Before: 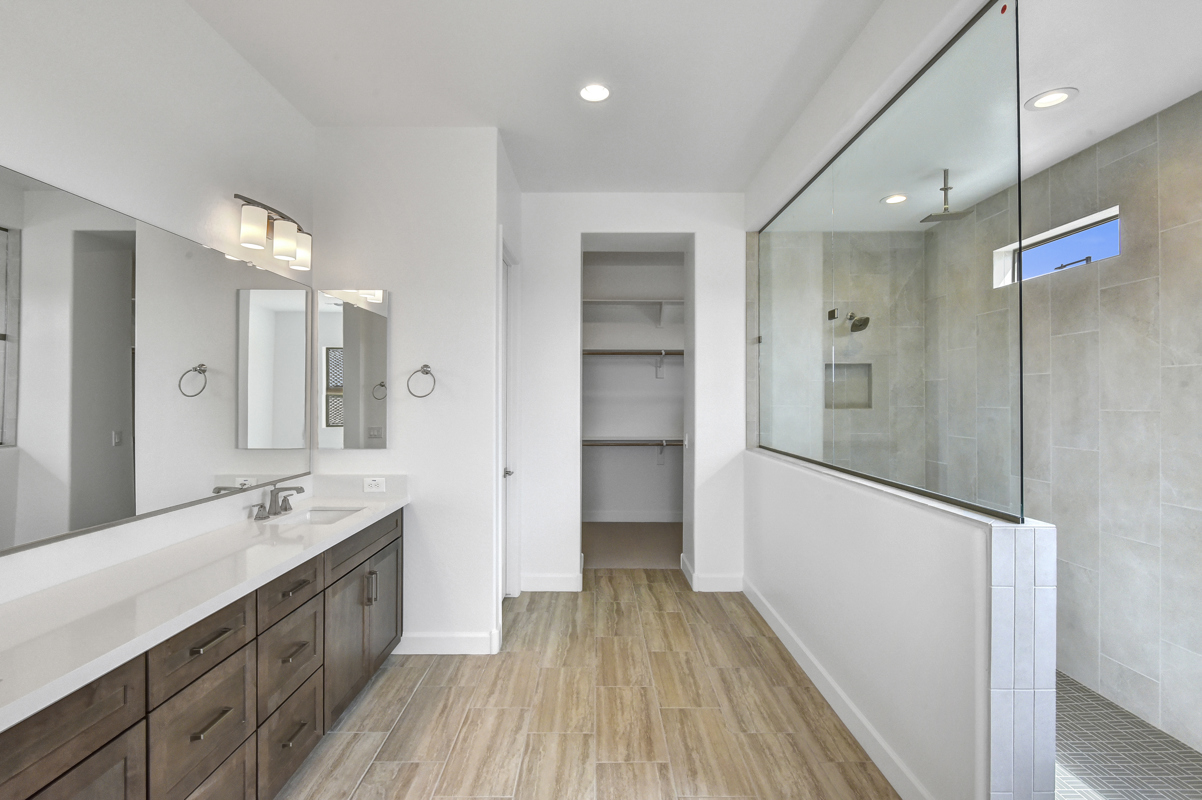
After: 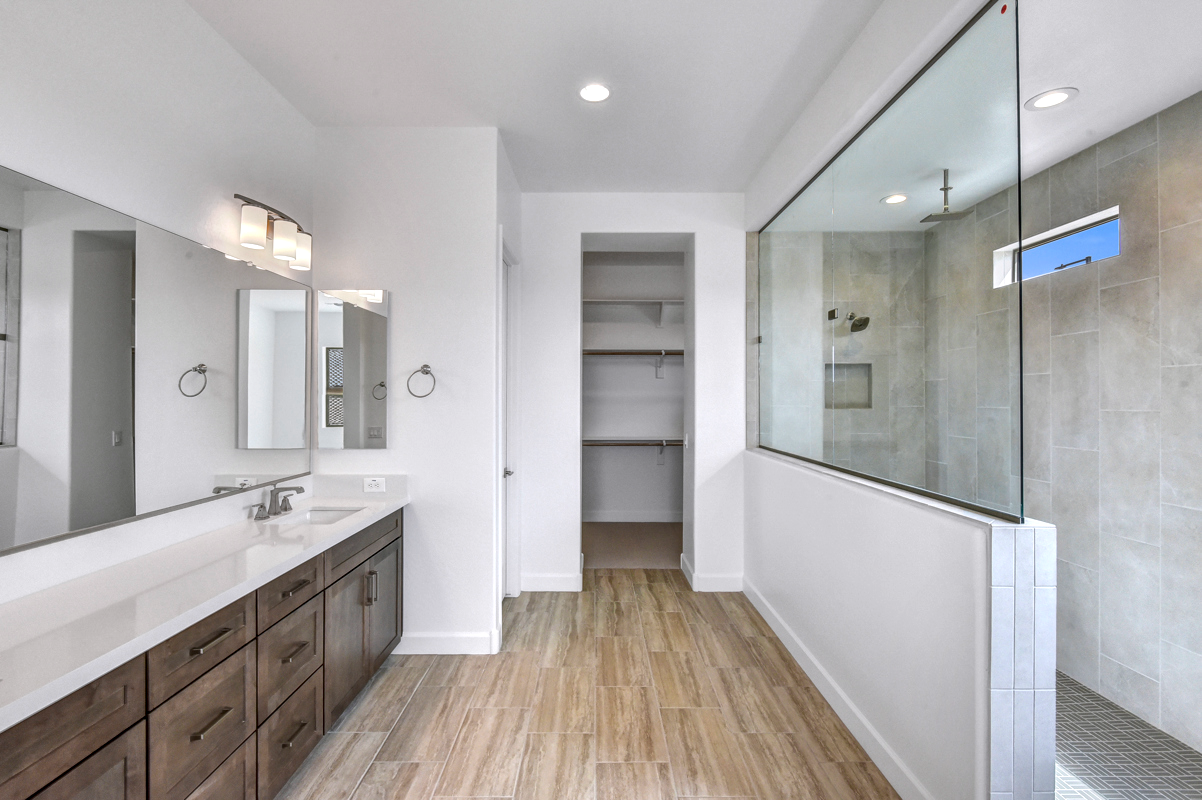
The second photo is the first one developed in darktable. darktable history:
white balance: red 1.004, blue 1.024
local contrast: detail 130%
